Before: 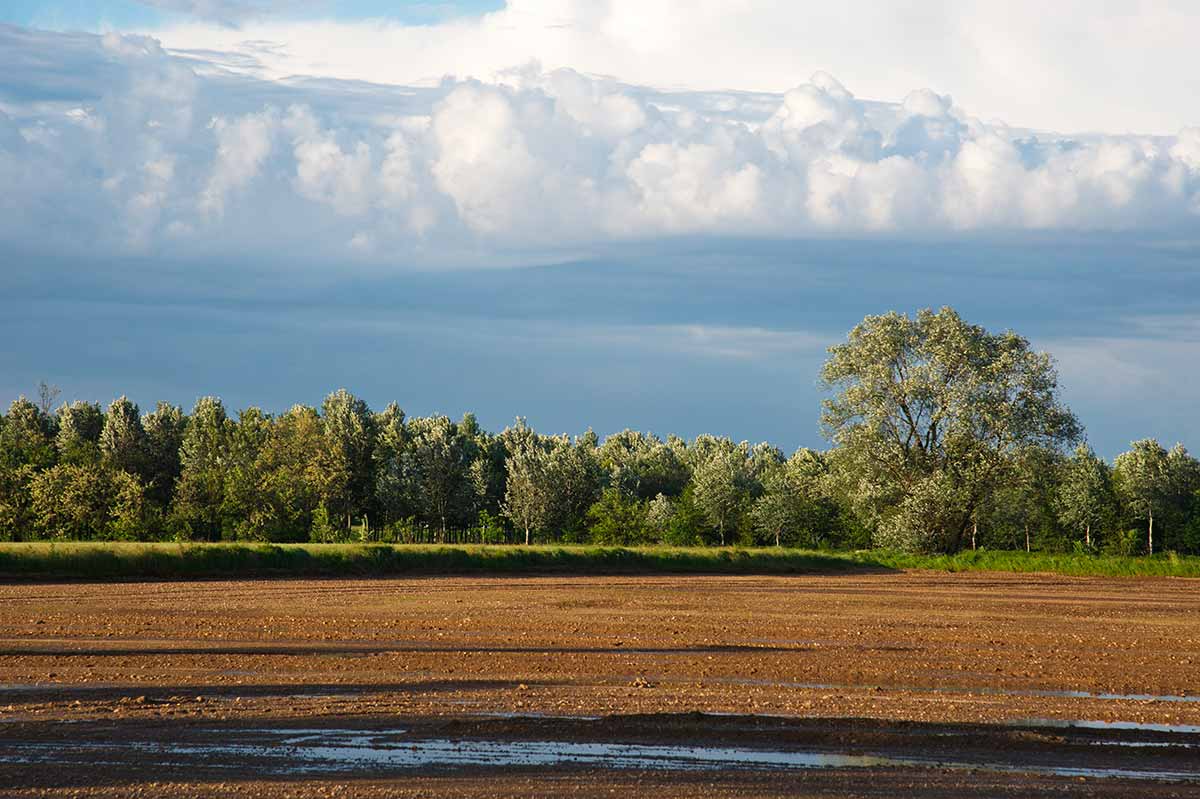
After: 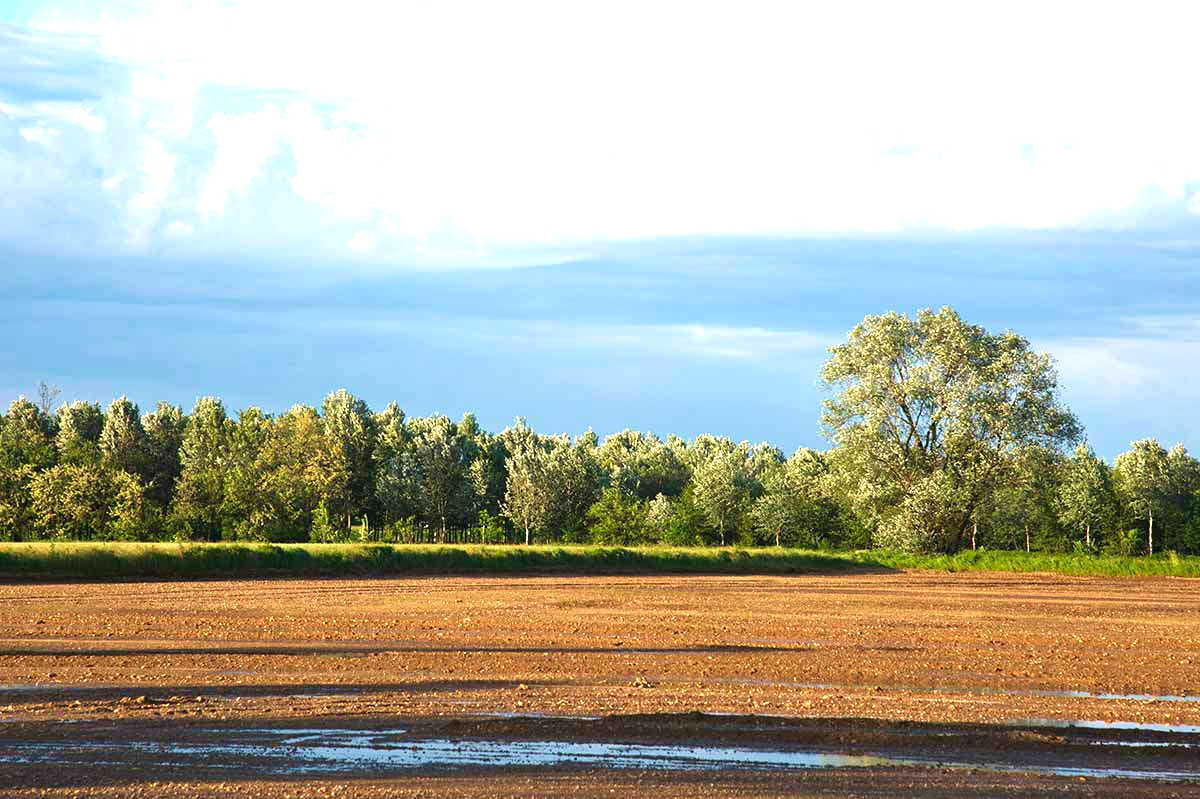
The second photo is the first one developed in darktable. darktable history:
exposure: black level correction 0, exposure 1.1 EV, compensate exposure bias true, compensate highlight preservation false
velvia: on, module defaults
